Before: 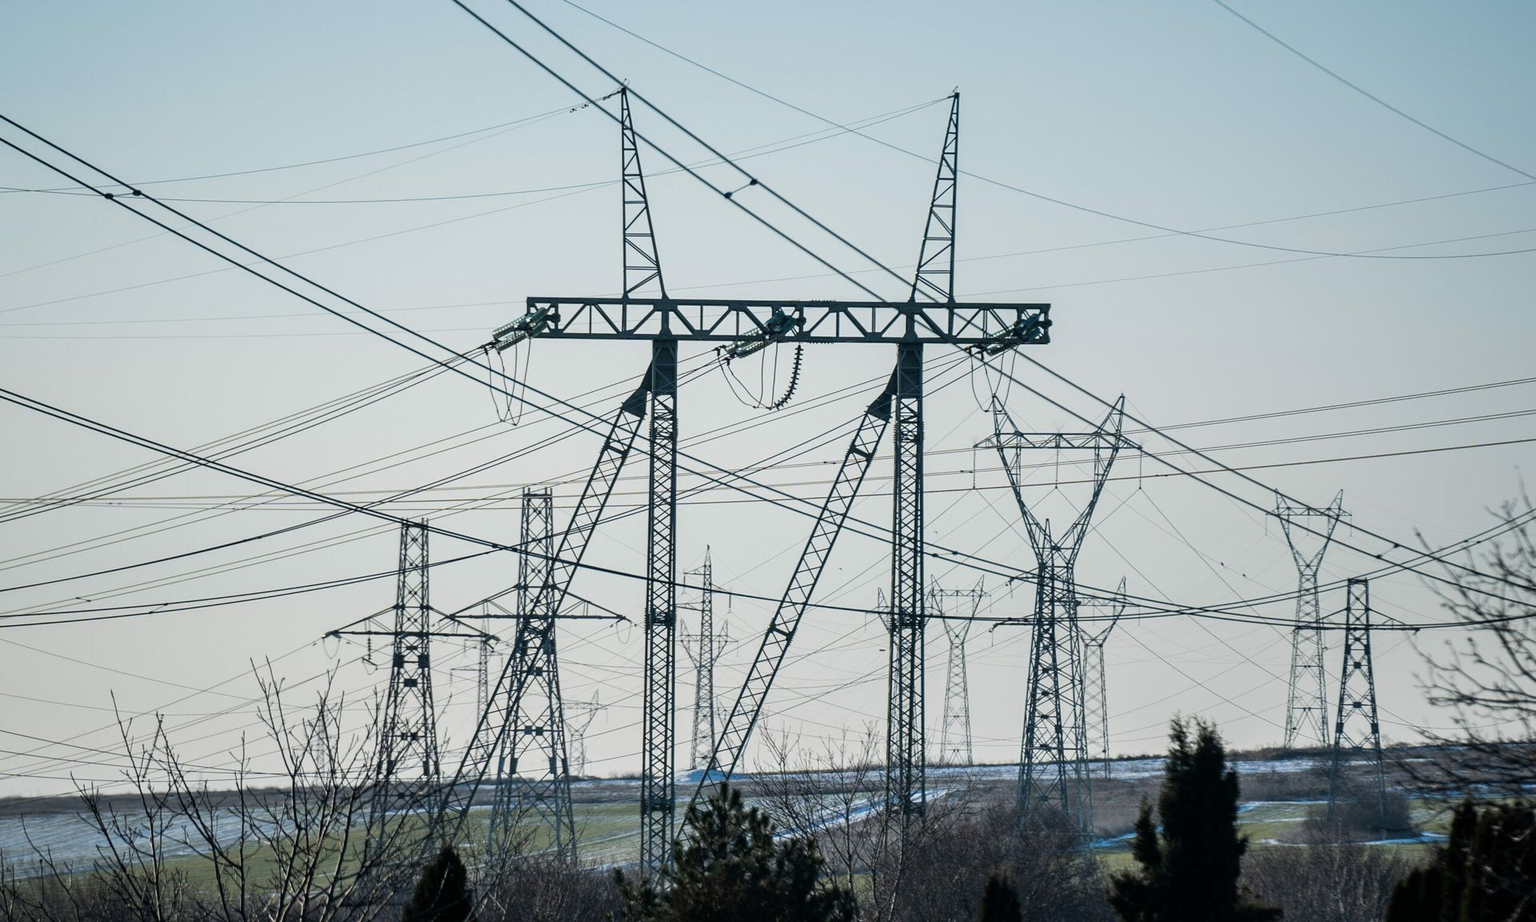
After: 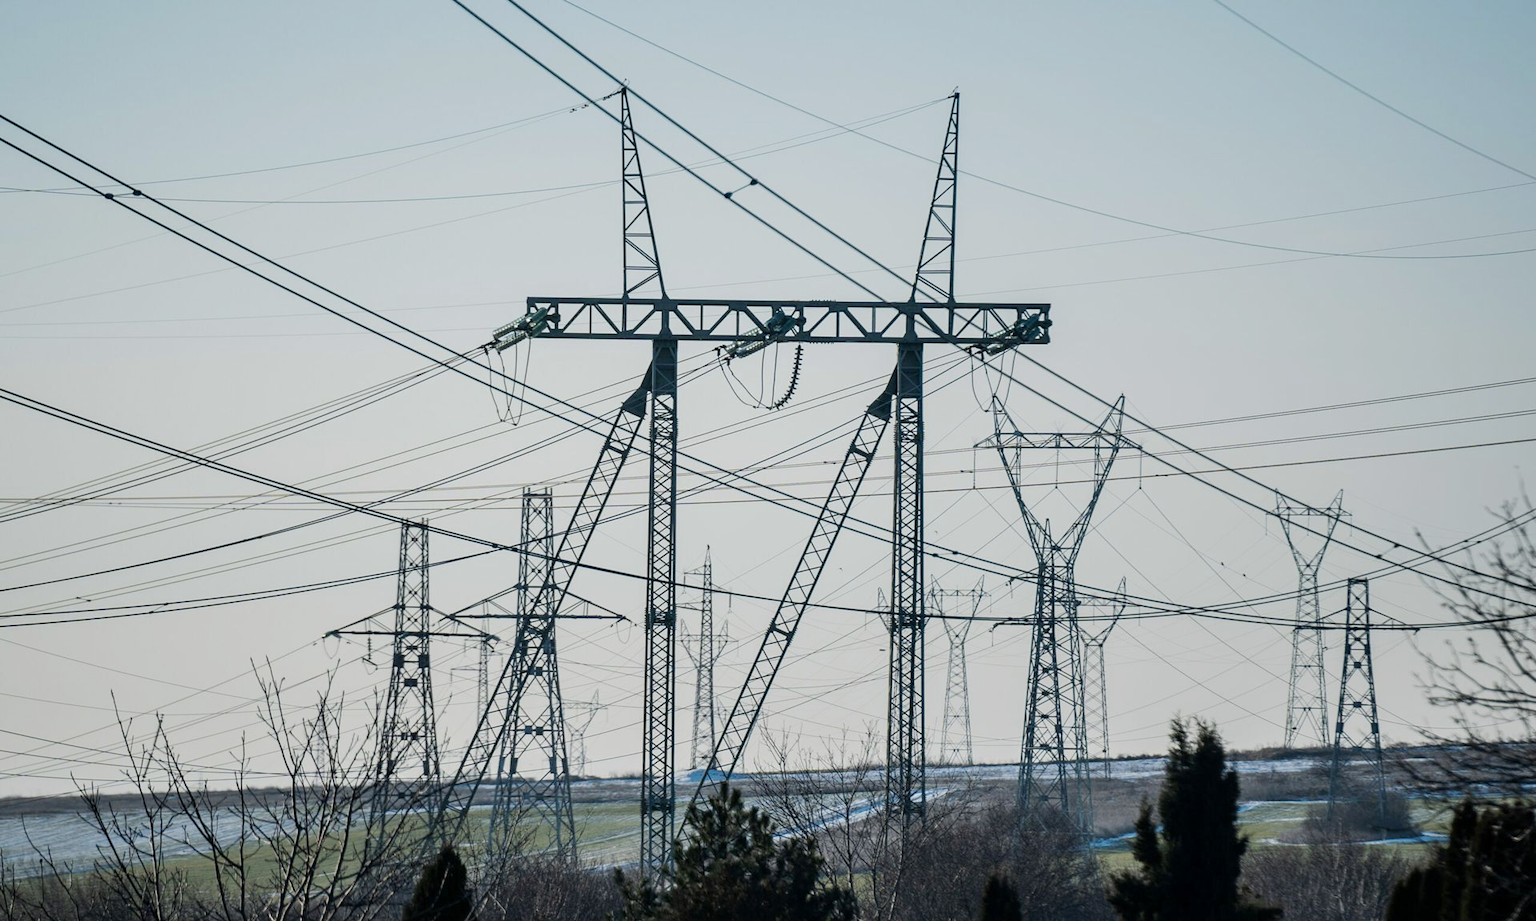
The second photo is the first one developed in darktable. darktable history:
base curve: curves: ch0 [(0, 0) (0.235, 0.266) (0.503, 0.496) (0.786, 0.72) (1, 1)], preserve colors none
